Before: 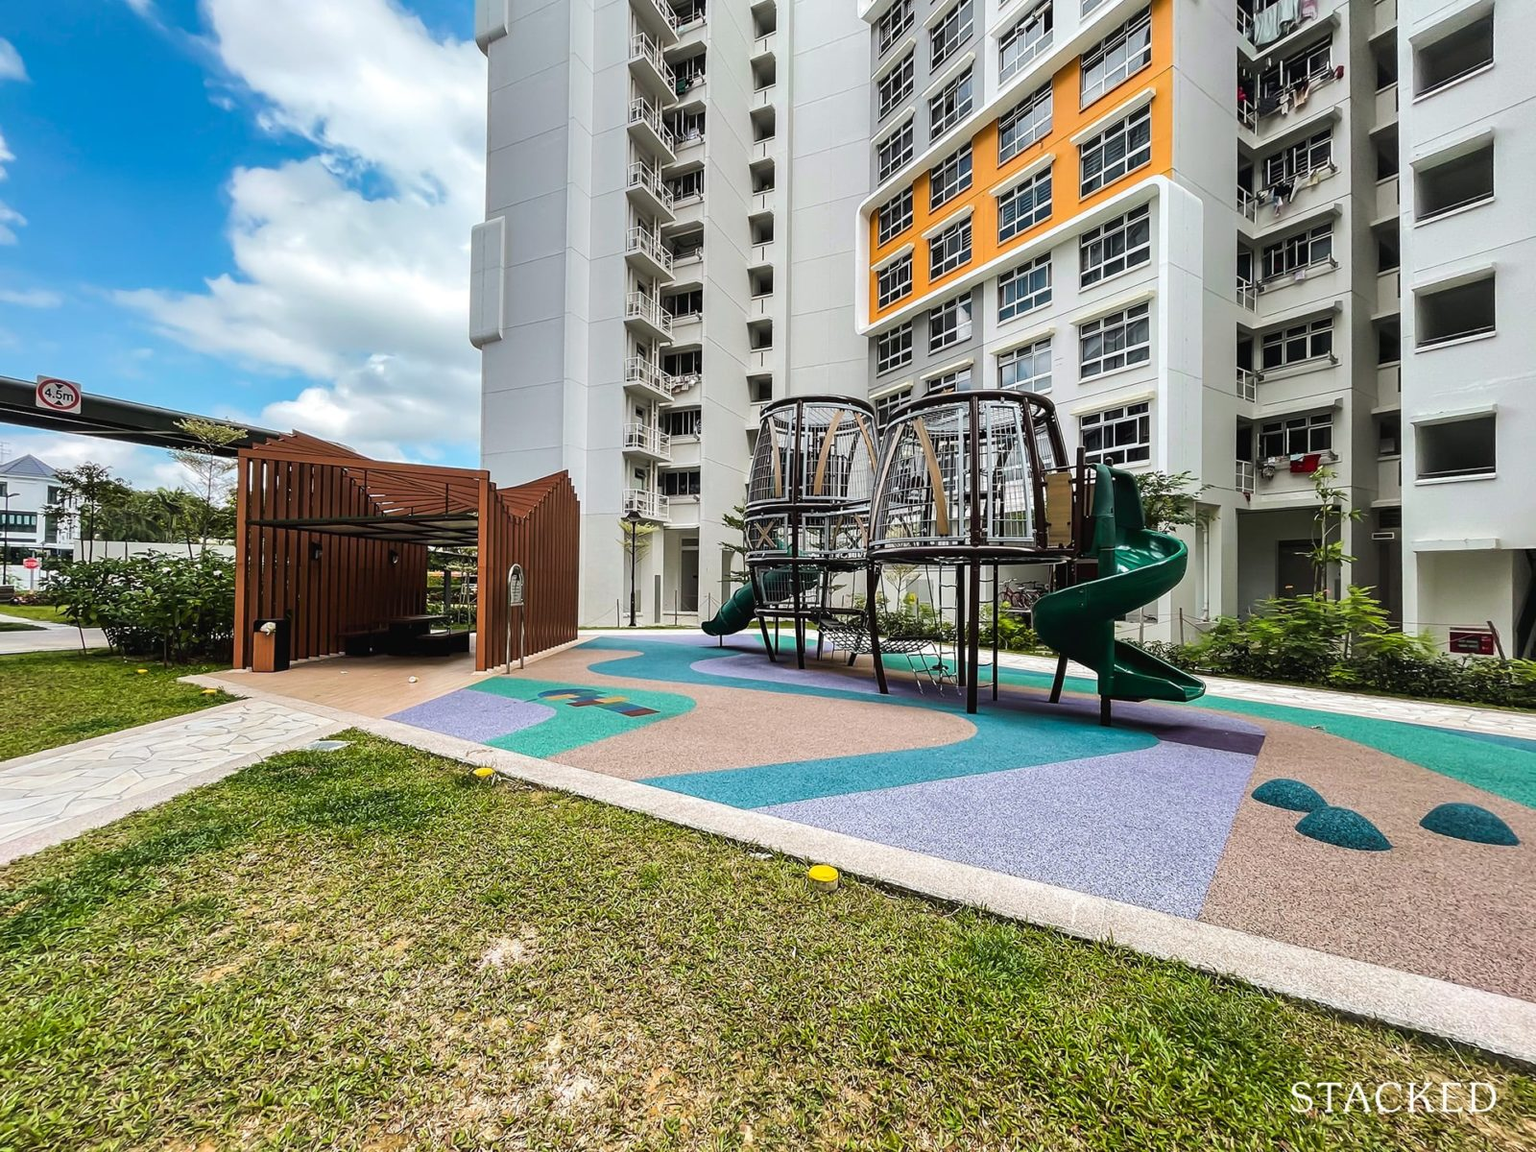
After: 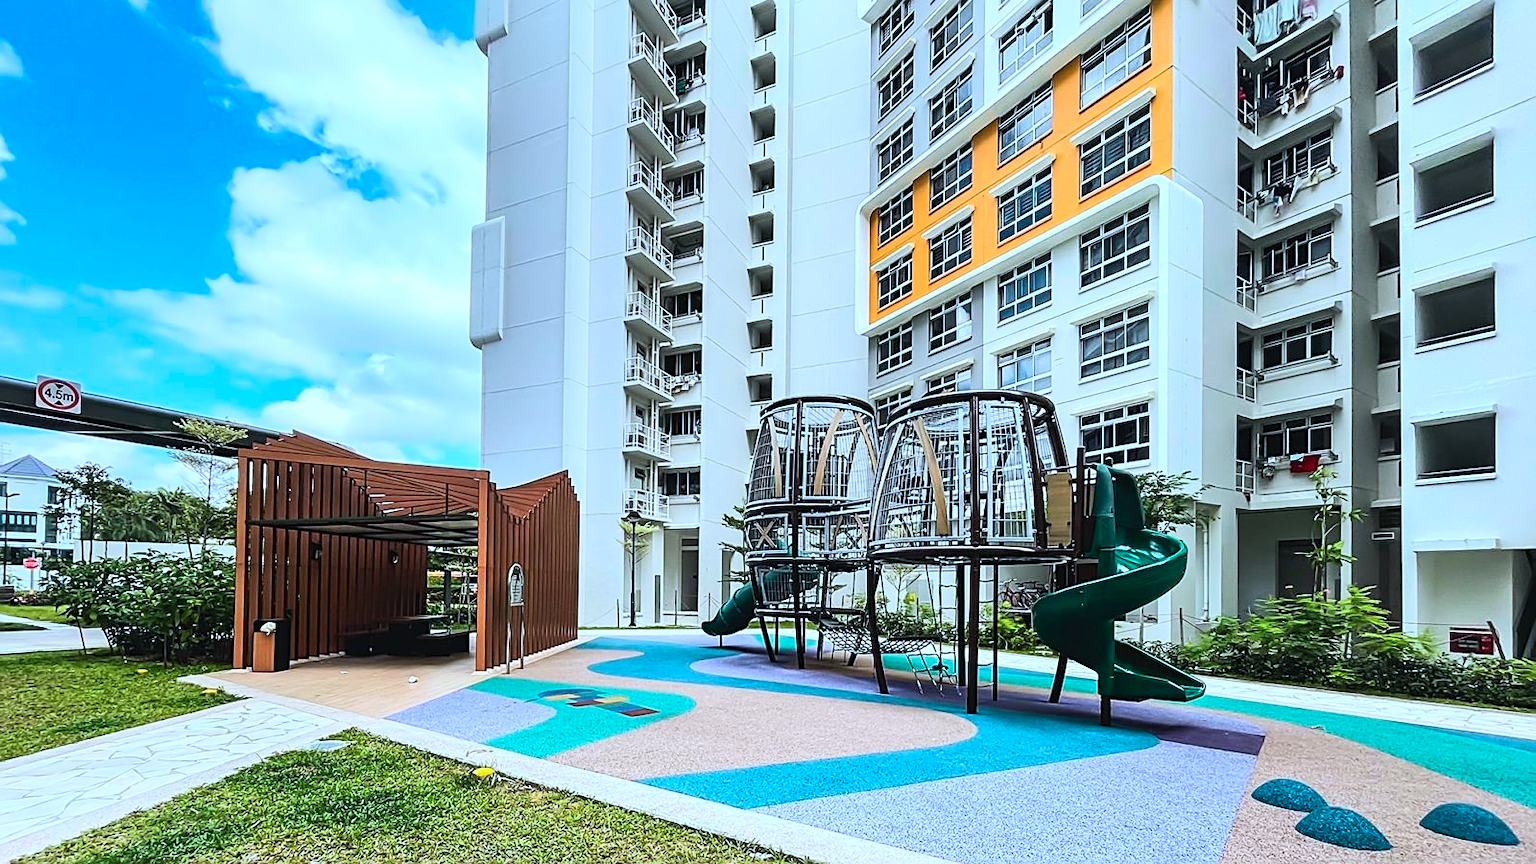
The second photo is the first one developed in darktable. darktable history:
crop: bottom 24.967%
color calibration: illuminant as shot in camera, x 0.383, y 0.38, temperature 3949.15 K, gamut compression 1.66
contrast brightness saturation: contrast 0.2, brightness 0.16, saturation 0.22
sharpen: on, module defaults
vibrance: vibrance 15%
